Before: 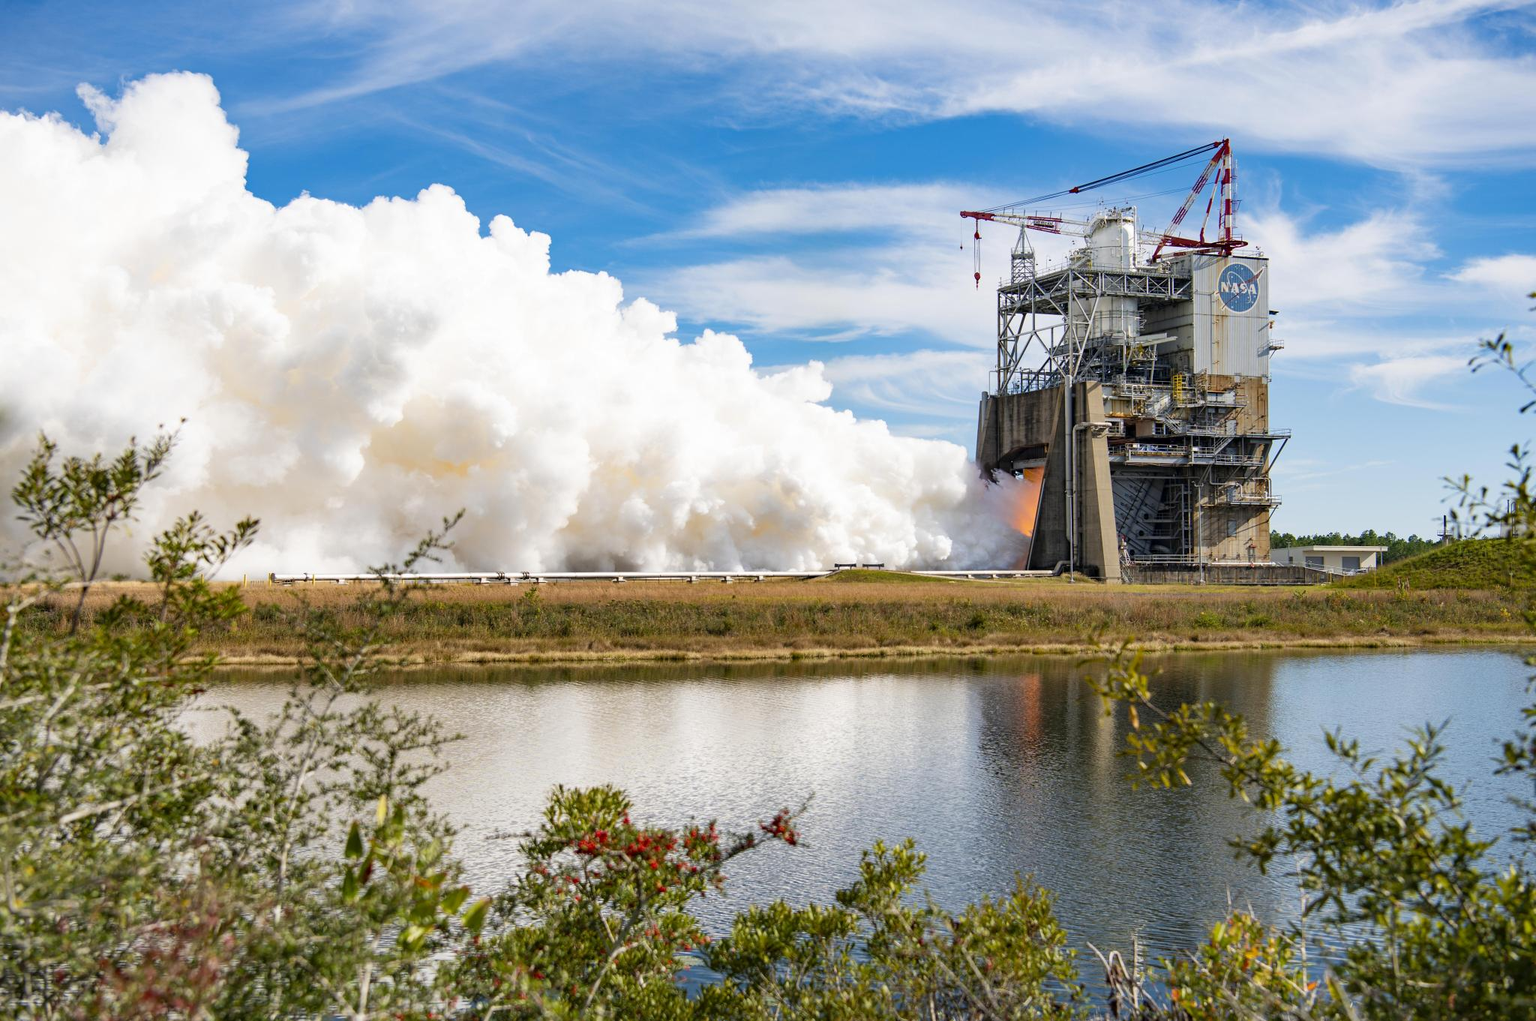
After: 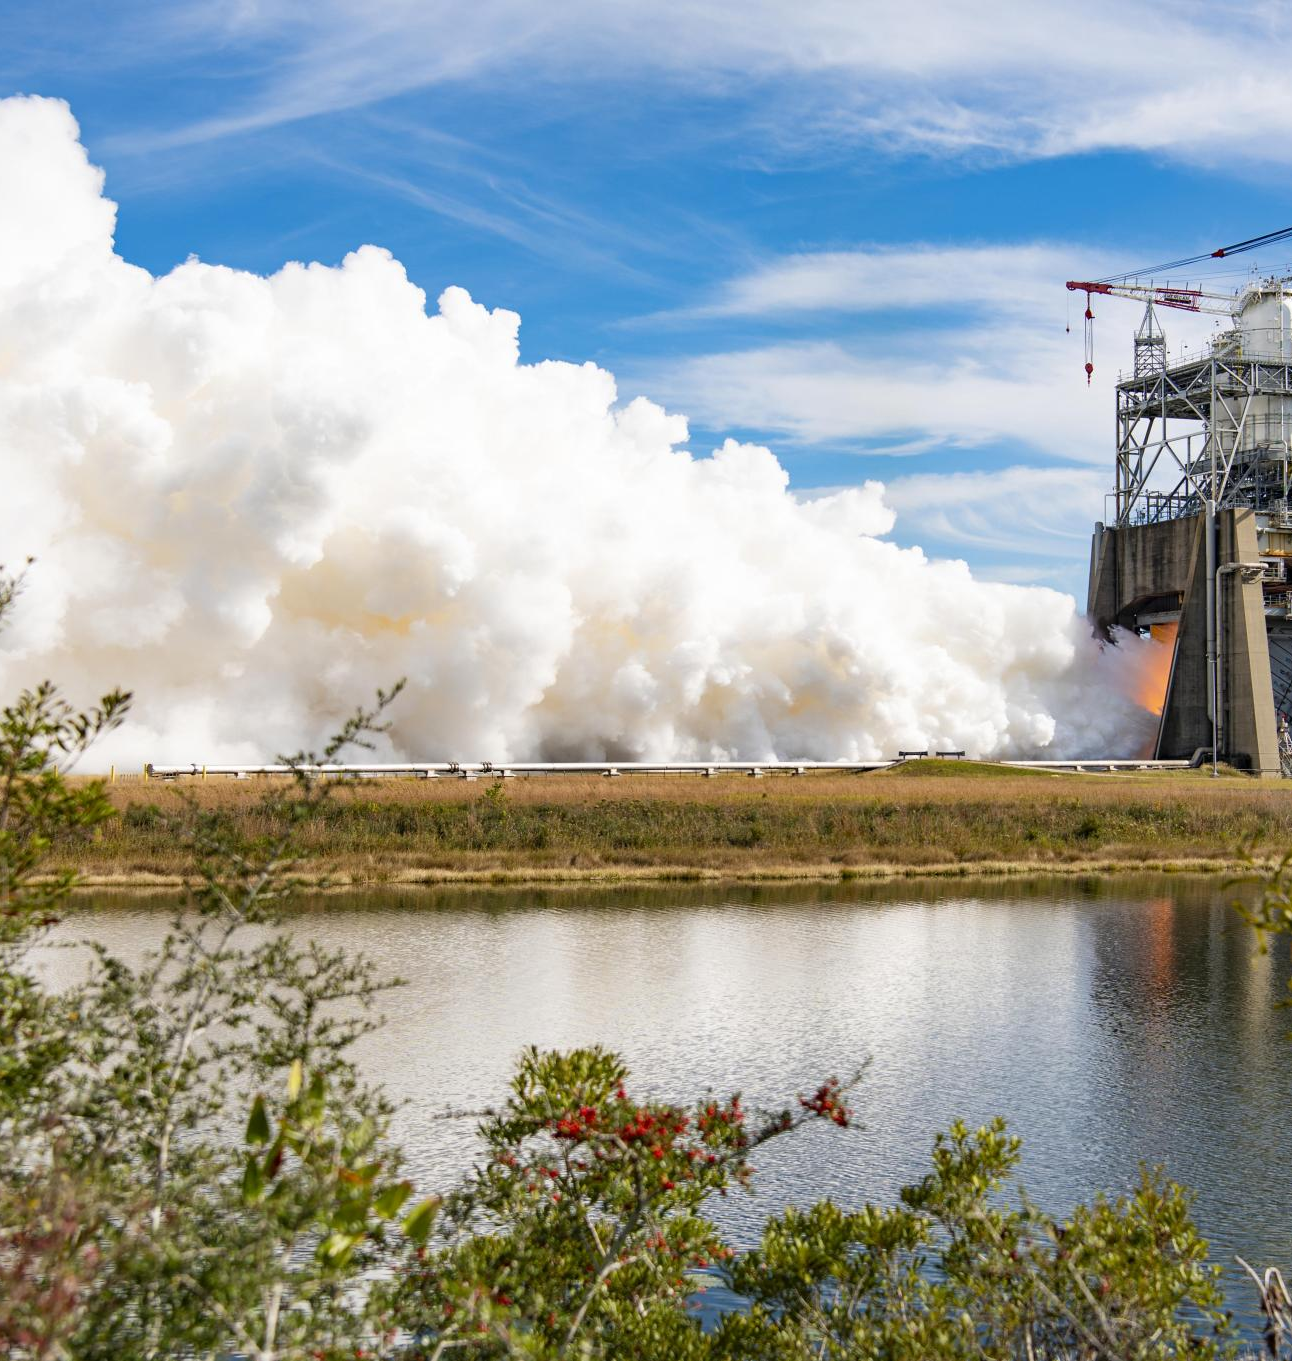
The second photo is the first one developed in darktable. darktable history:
crop: left 10.461%, right 26.434%
